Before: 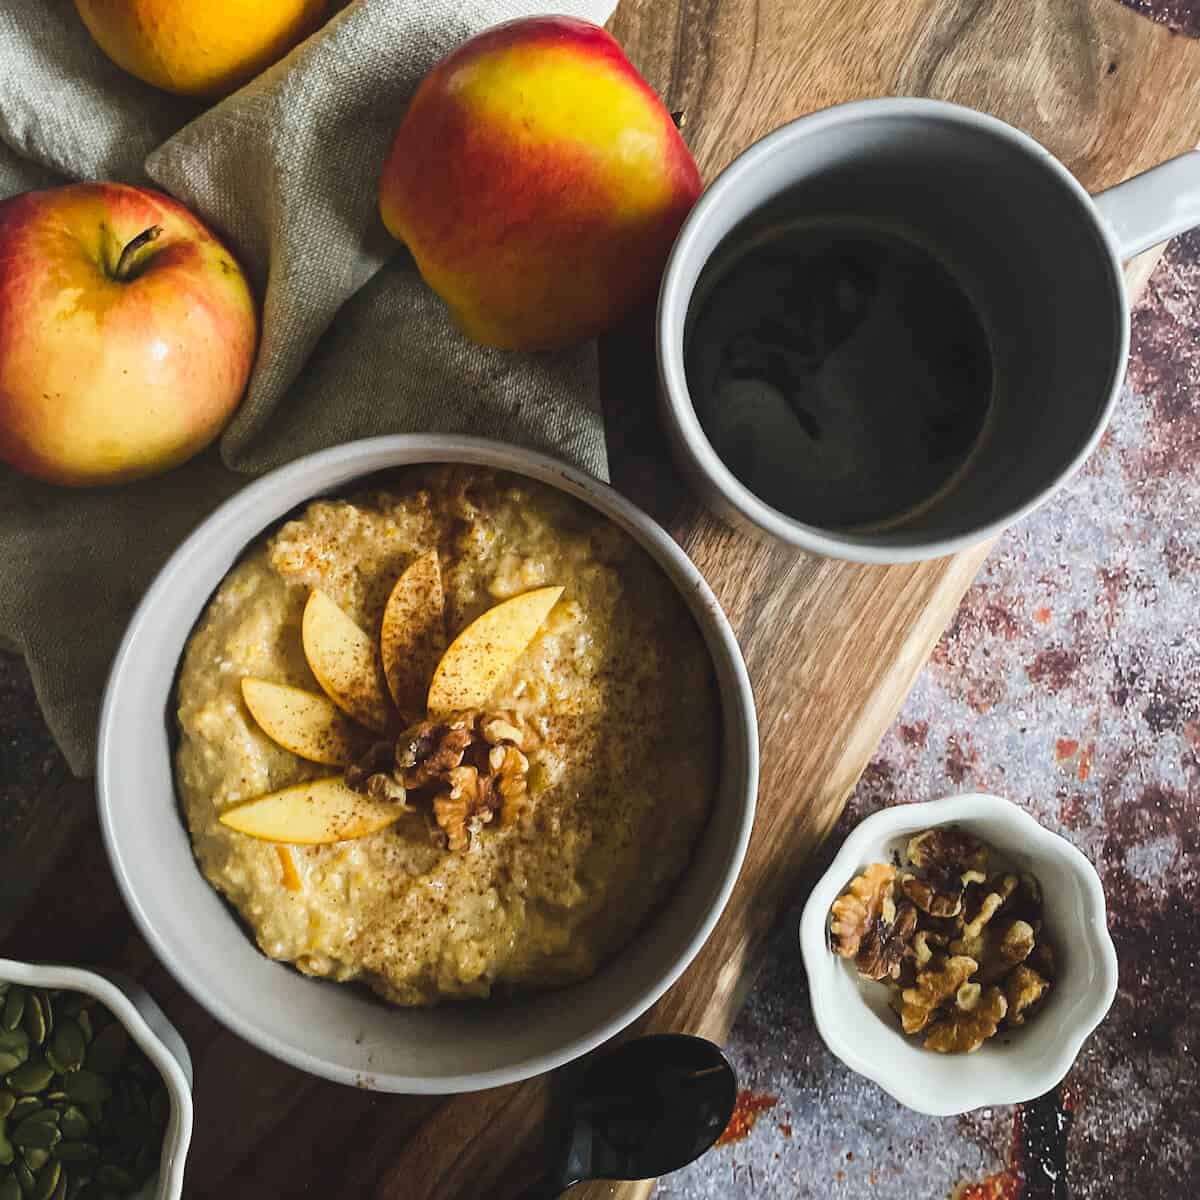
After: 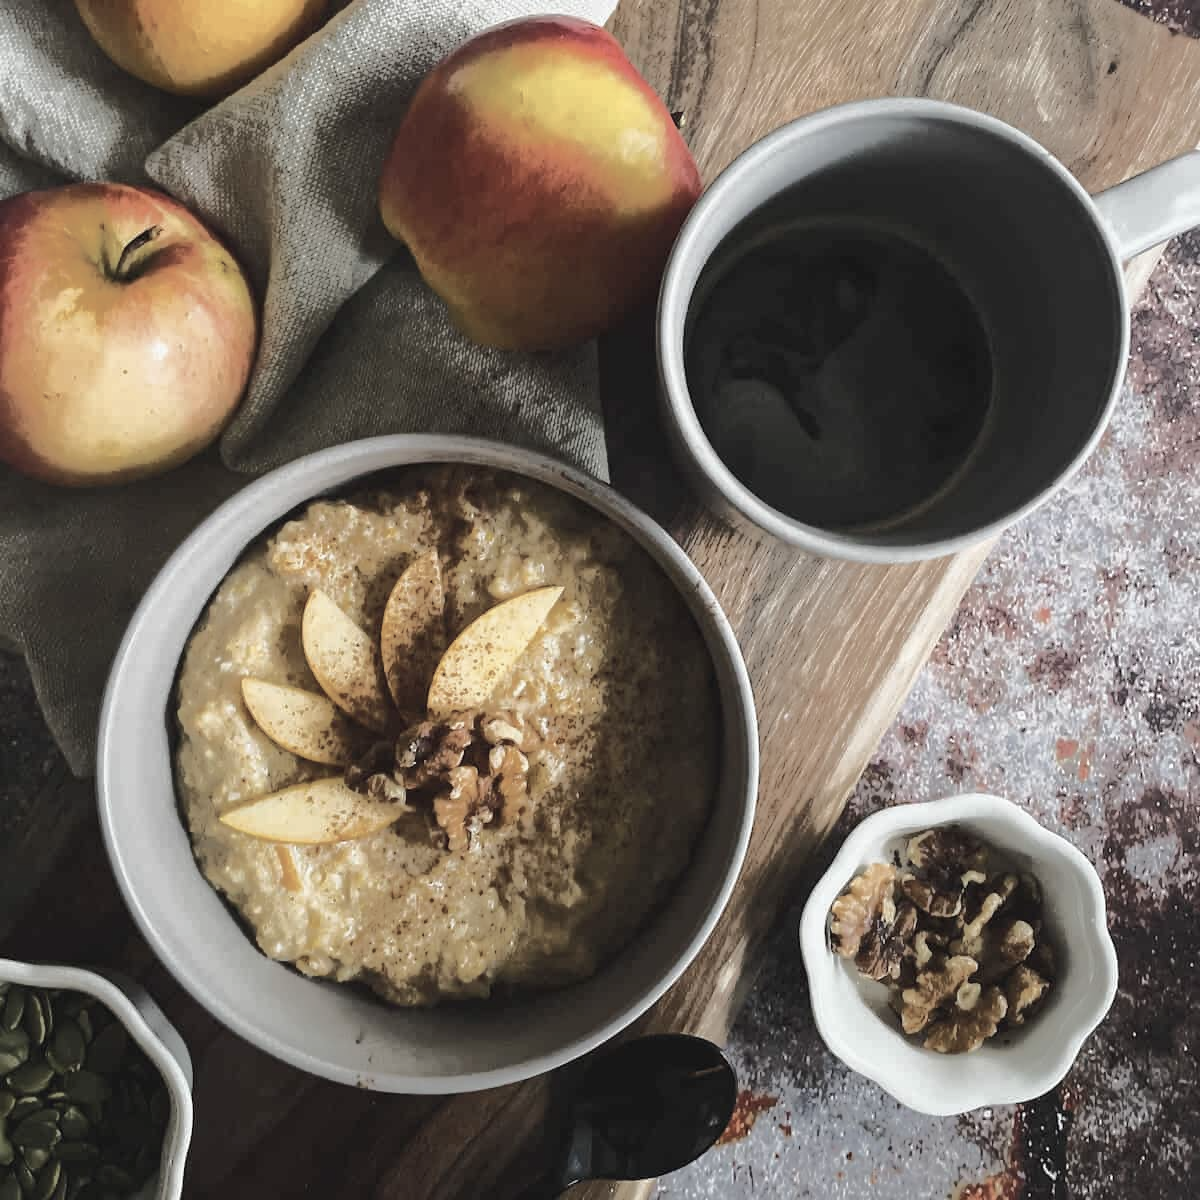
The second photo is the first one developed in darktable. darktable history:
tone curve: curves: ch0 [(0, 0) (0.003, 0.005) (0.011, 0.012) (0.025, 0.026) (0.044, 0.046) (0.069, 0.071) (0.1, 0.098) (0.136, 0.135) (0.177, 0.178) (0.224, 0.217) (0.277, 0.274) (0.335, 0.335) (0.399, 0.442) (0.468, 0.543) (0.543, 0.6) (0.623, 0.628) (0.709, 0.679) (0.801, 0.782) (0.898, 0.904) (1, 1)], color space Lab, independent channels
color zones: curves: ch1 [(0, 0.292) (0.001, 0.292) (0.2, 0.264) (0.4, 0.248) (0.6, 0.248) (0.8, 0.264) (0.999, 0.292) (1, 0.292)]
